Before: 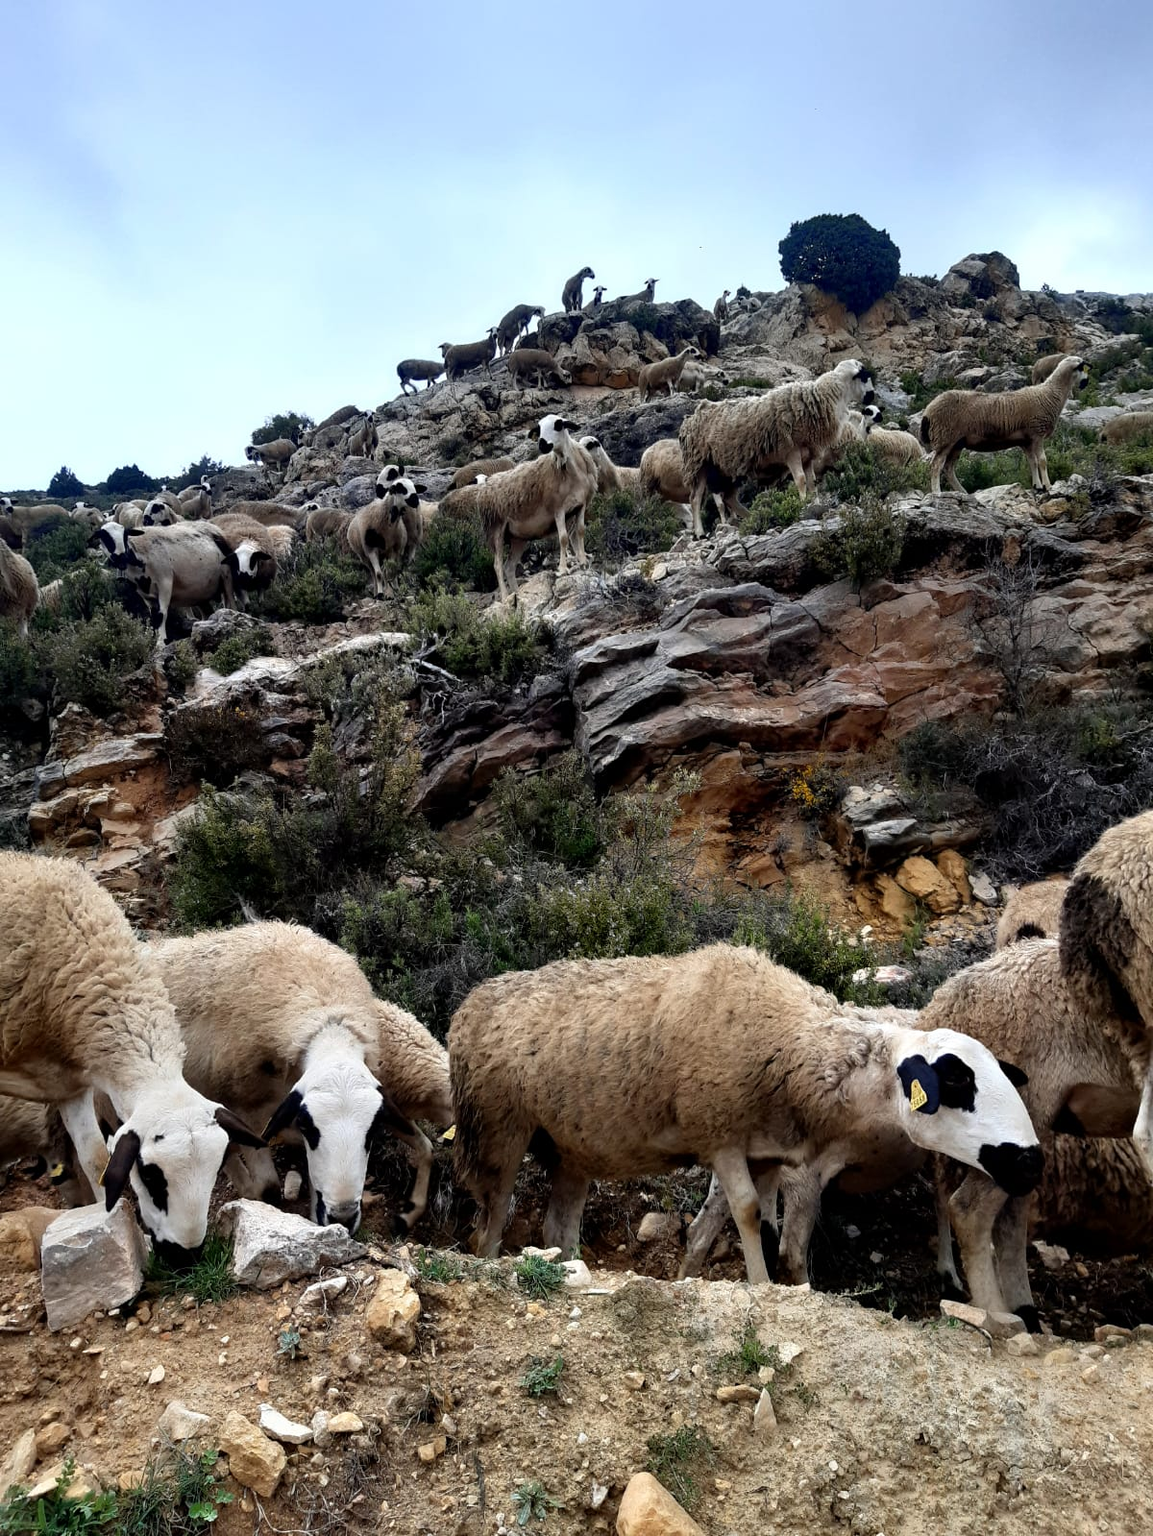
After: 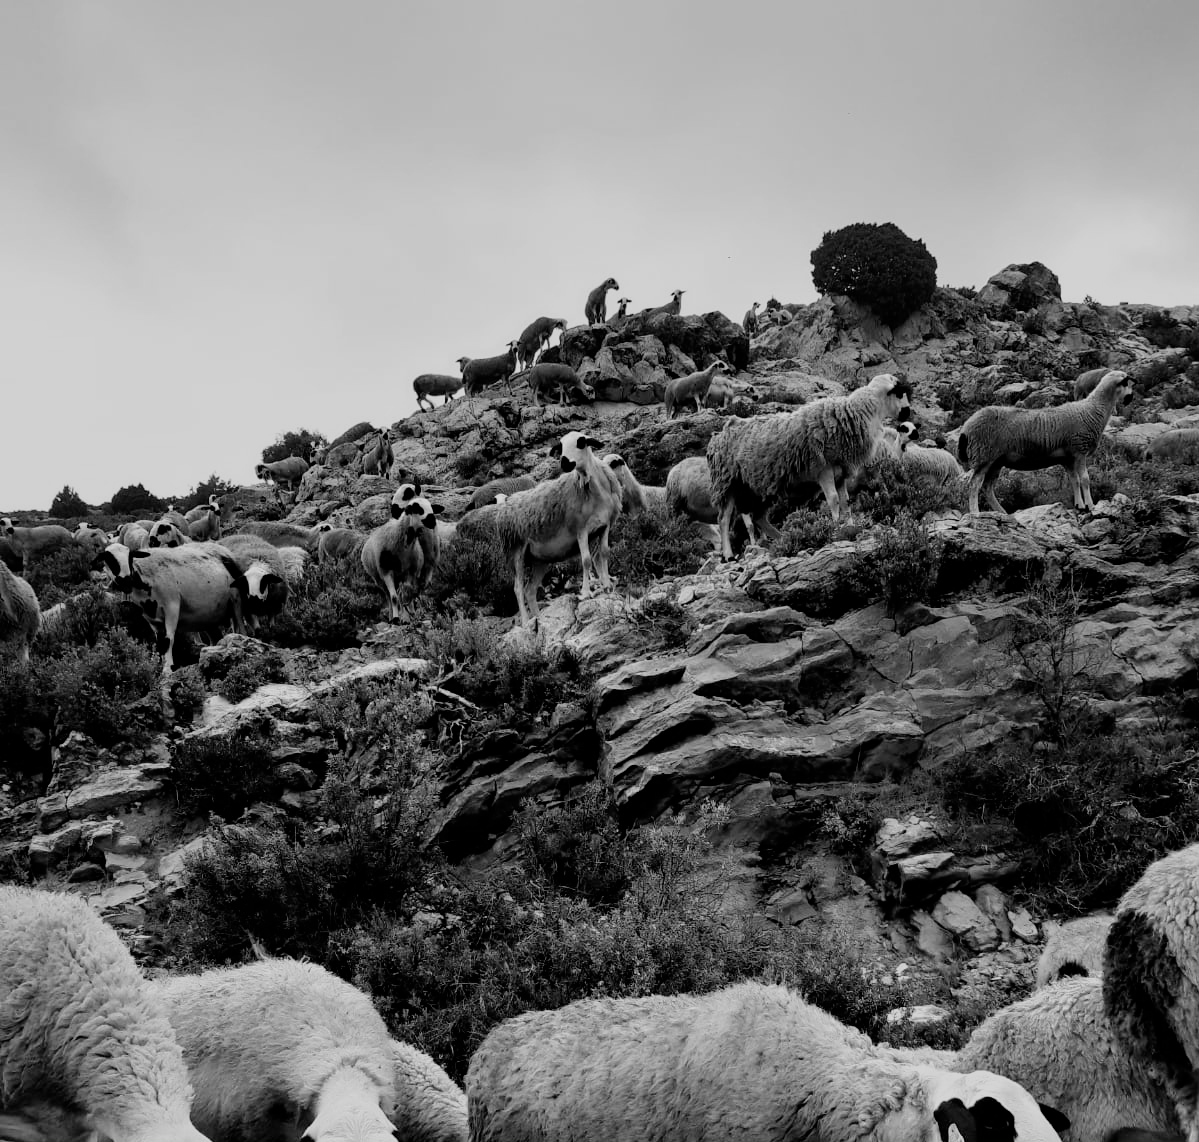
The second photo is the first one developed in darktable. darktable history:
crop: bottom 28.576%
filmic rgb: black relative exposure -7.65 EV, white relative exposure 4.56 EV, hardness 3.61
contrast brightness saturation: saturation -1
